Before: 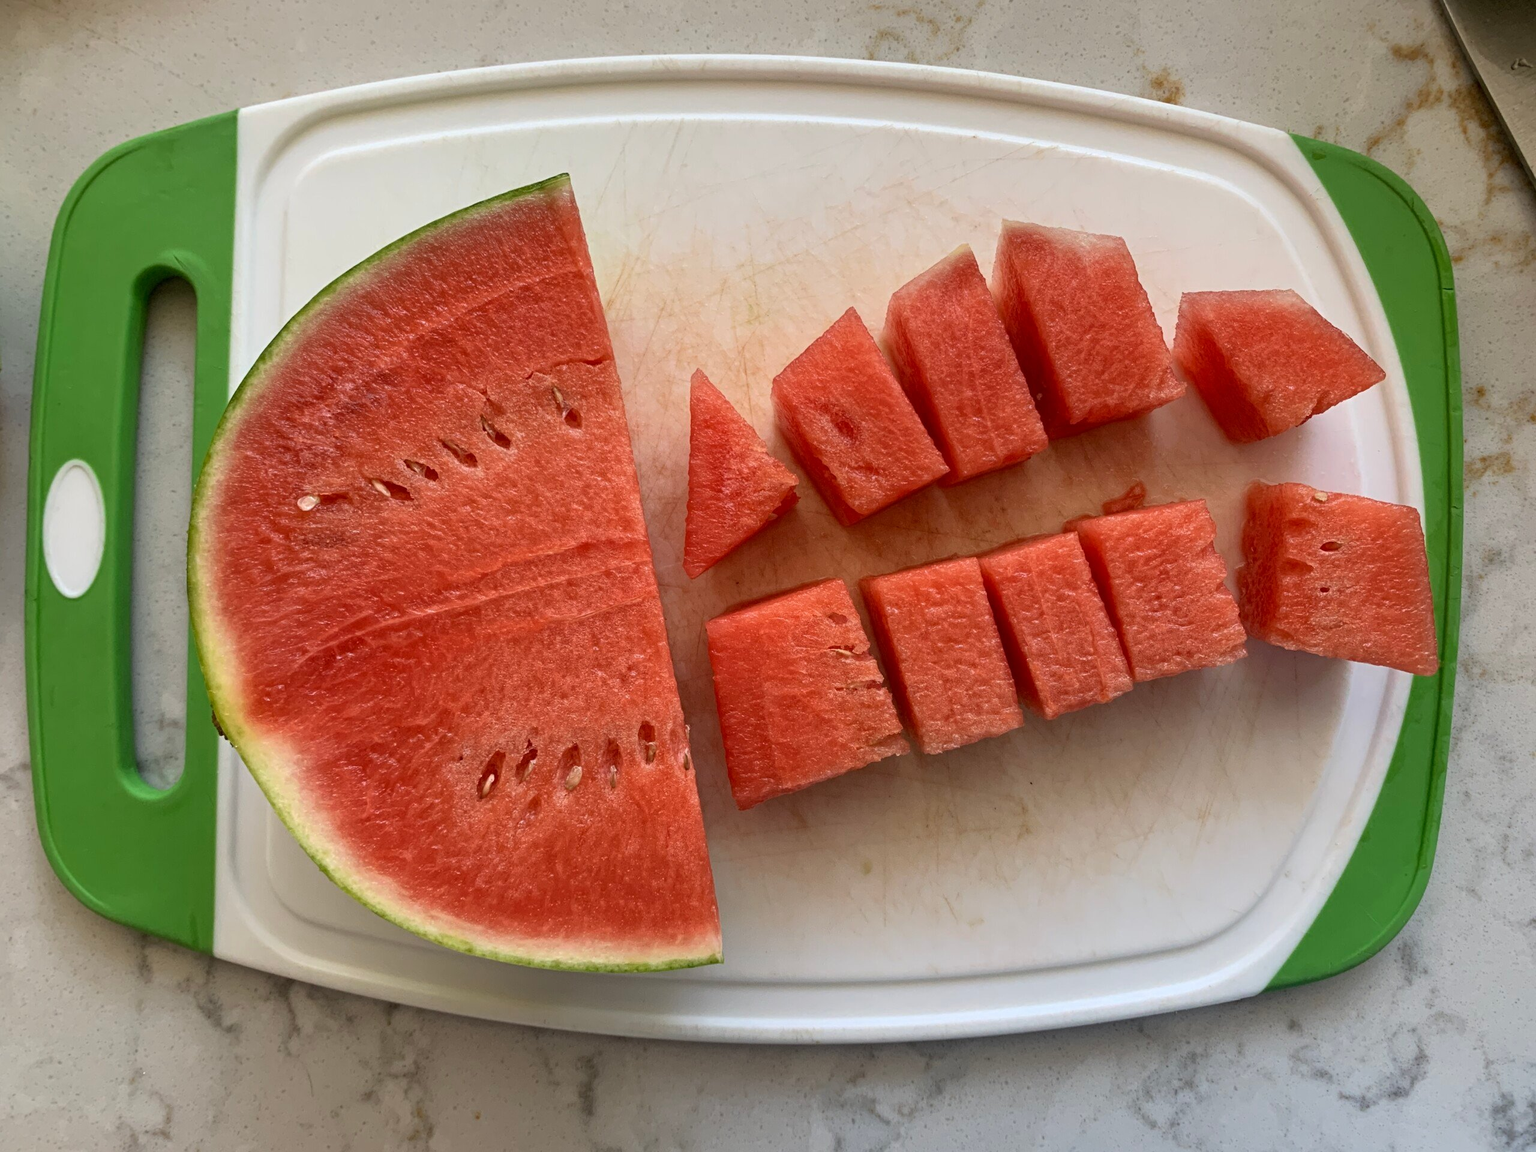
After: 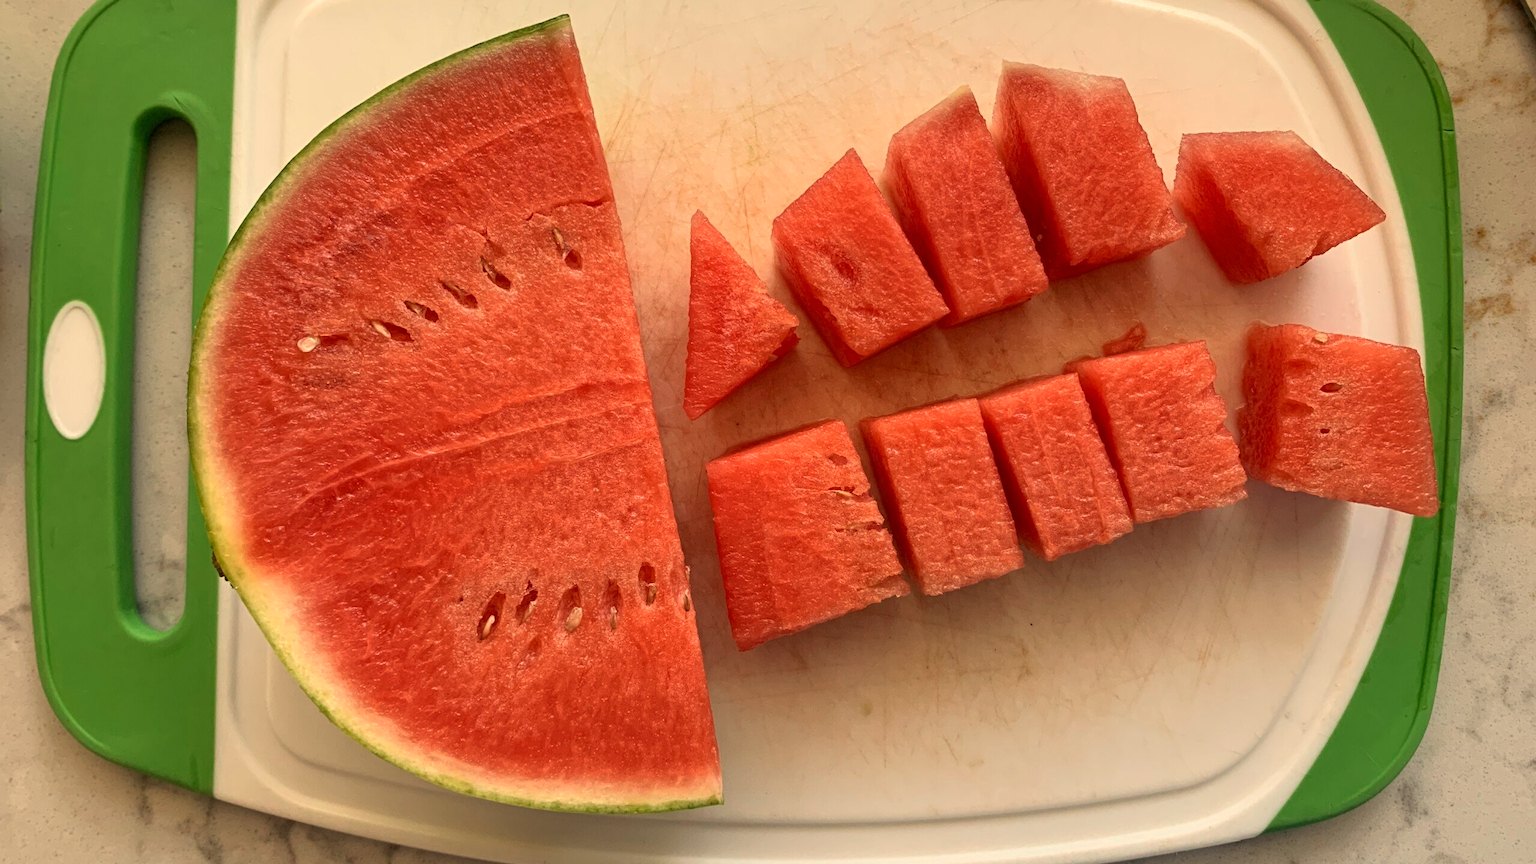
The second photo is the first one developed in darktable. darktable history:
white balance: red 1.138, green 0.996, blue 0.812
crop: top 13.819%, bottom 11.169%
